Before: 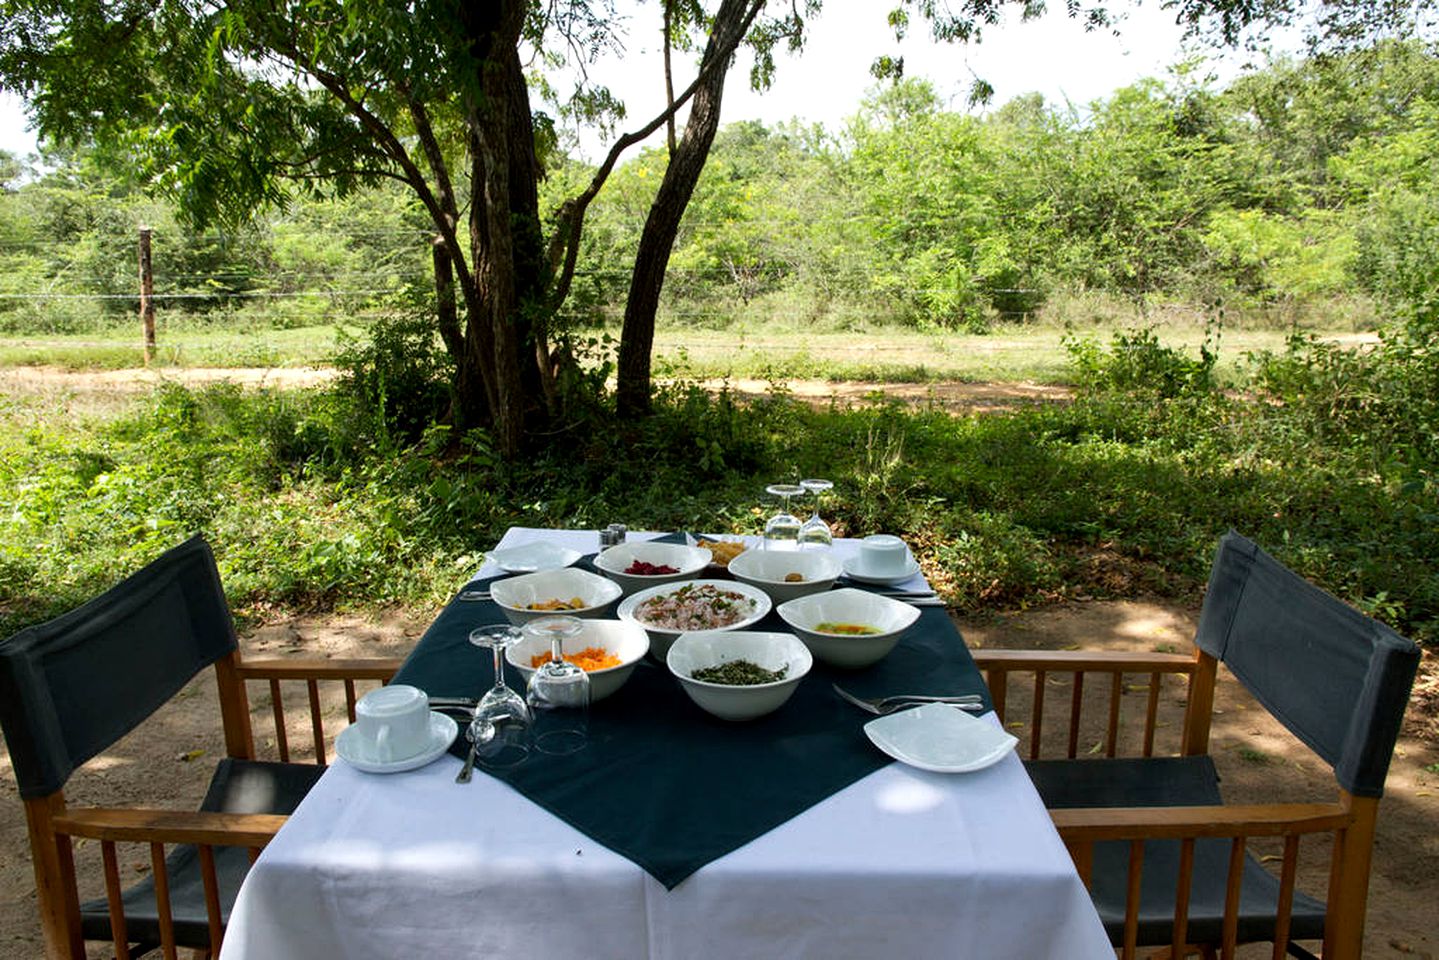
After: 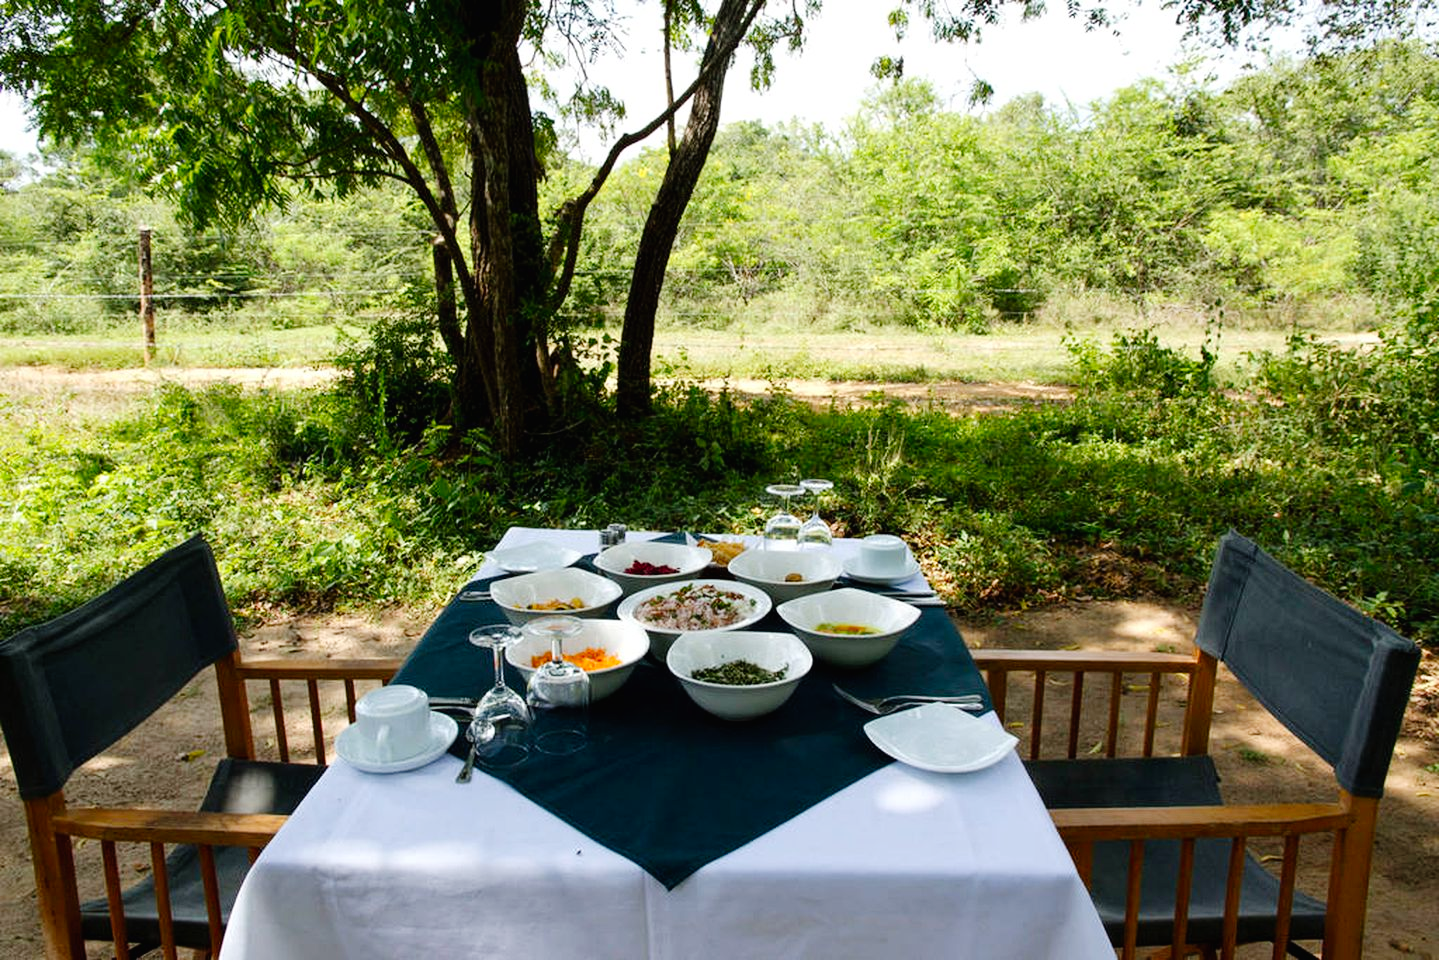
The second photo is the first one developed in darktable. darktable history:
tone curve: curves: ch0 [(0, 0.01) (0.052, 0.045) (0.136, 0.133) (0.29, 0.332) (0.453, 0.531) (0.676, 0.751) (0.89, 0.919) (1, 1)]; ch1 [(0, 0) (0.094, 0.081) (0.285, 0.299) (0.385, 0.403) (0.446, 0.443) (0.502, 0.5) (0.544, 0.552) (0.589, 0.612) (0.722, 0.728) (1, 1)]; ch2 [(0, 0) (0.257, 0.217) (0.43, 0.421) (0.498, 0.507) (0.531, 0.544) (0.56, 0.579) (0.625, 0.642) (1, 1)], preserve colors none
color correction: highlights b* 0.005, saturation 1.08
exposure: compensate exposure bias true, compensate highlight preservation false
